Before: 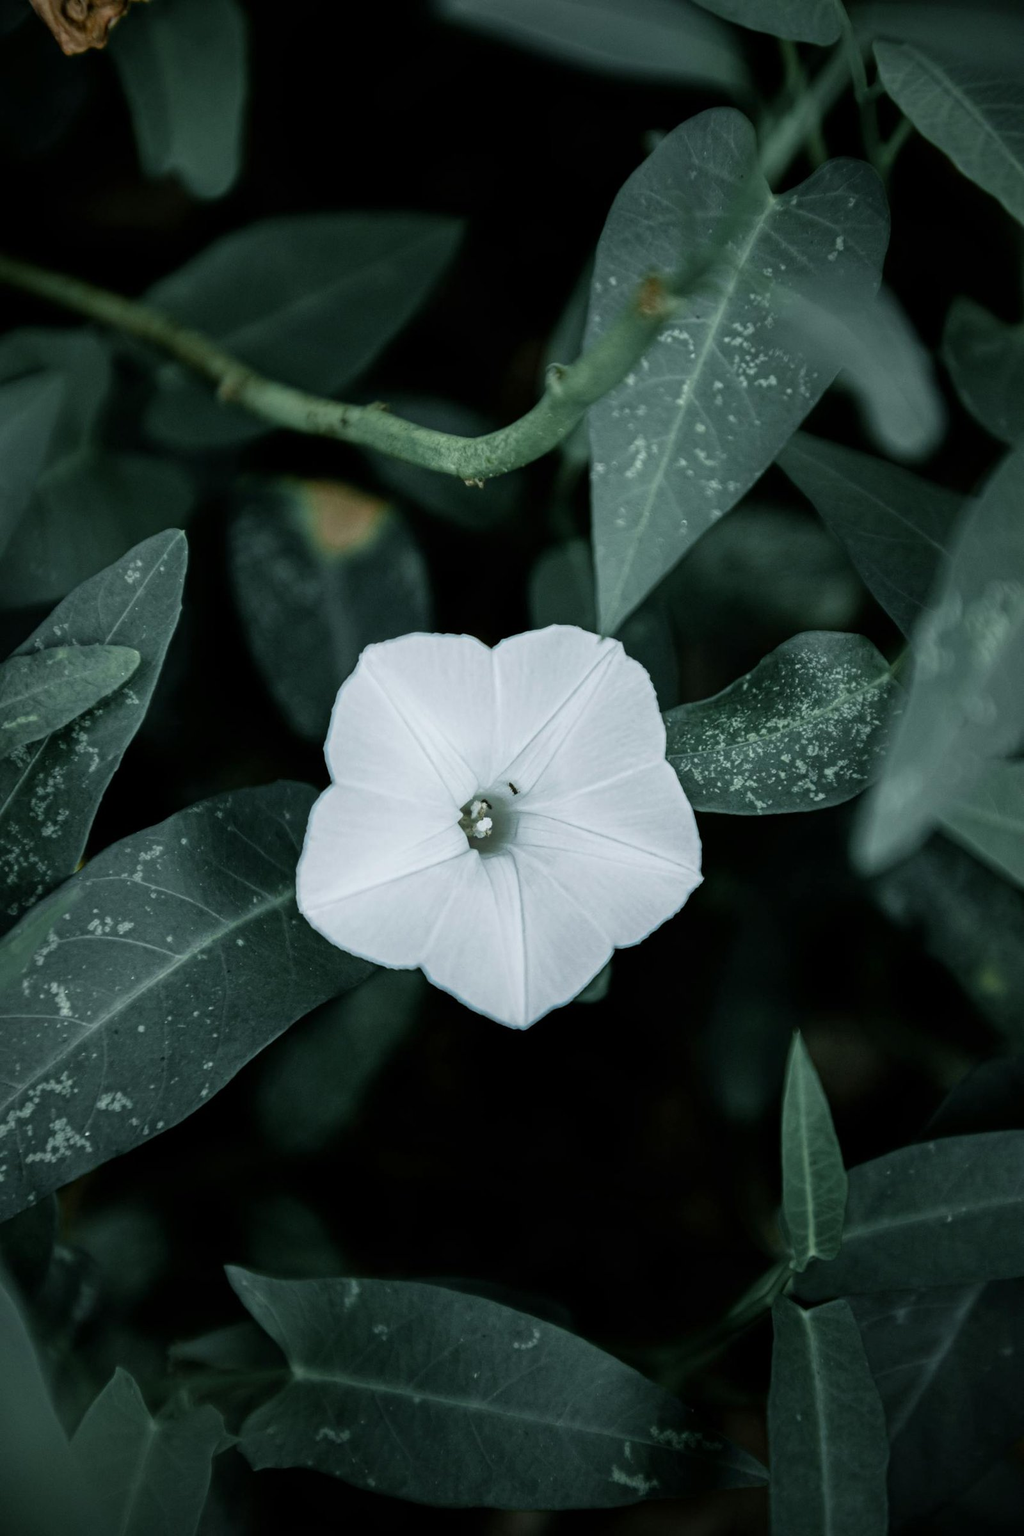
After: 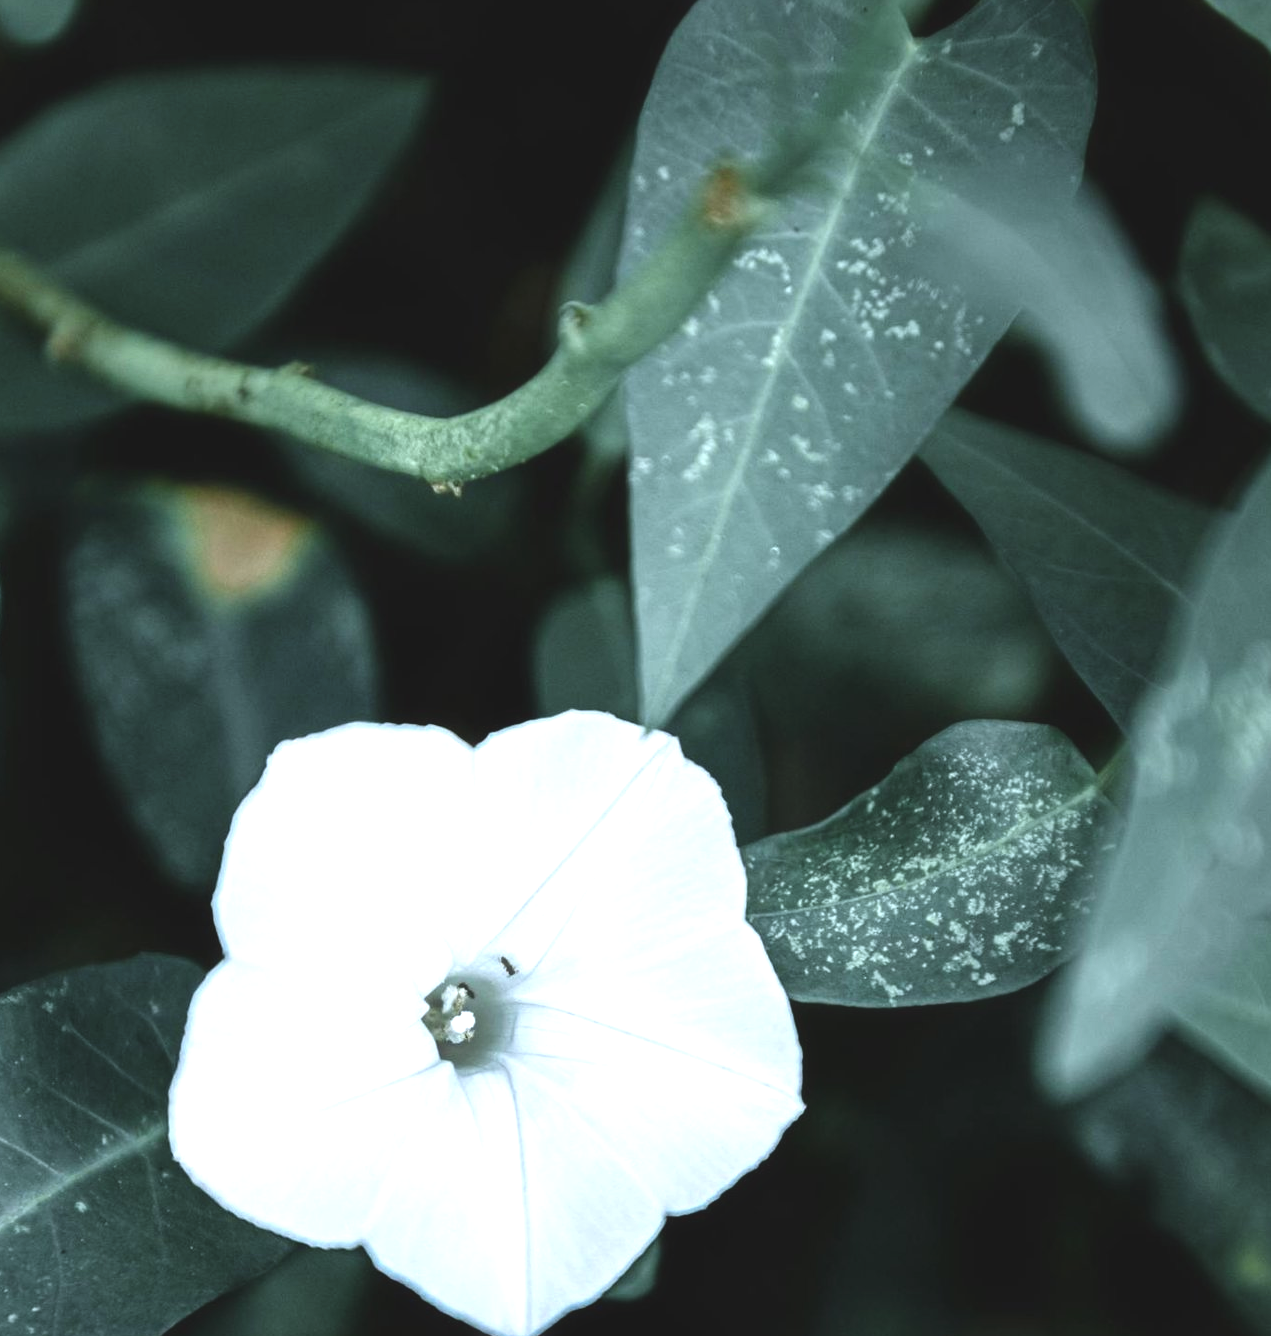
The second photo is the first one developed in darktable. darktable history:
crop: left 18.38%, top 11.092%, right 2.134%, bottom 33.217%
white balance: red 0.984, blue 1.059
haze removal: strength -0.05
exposure: black level correction -0.005, exposure 1 EV, compensate highlight preservation false
